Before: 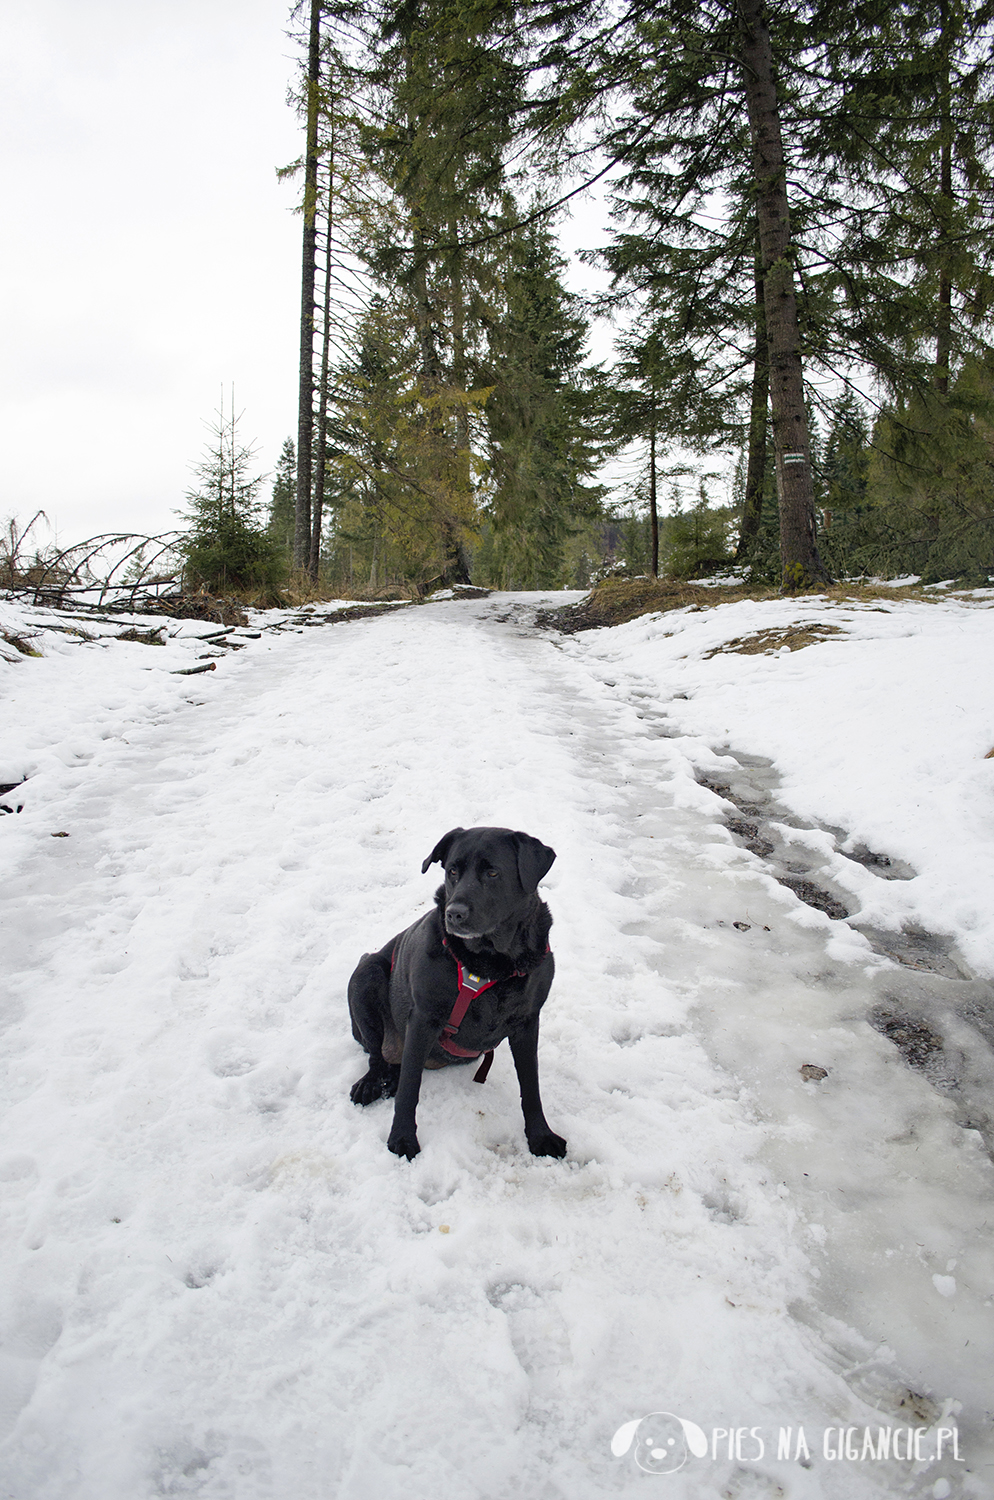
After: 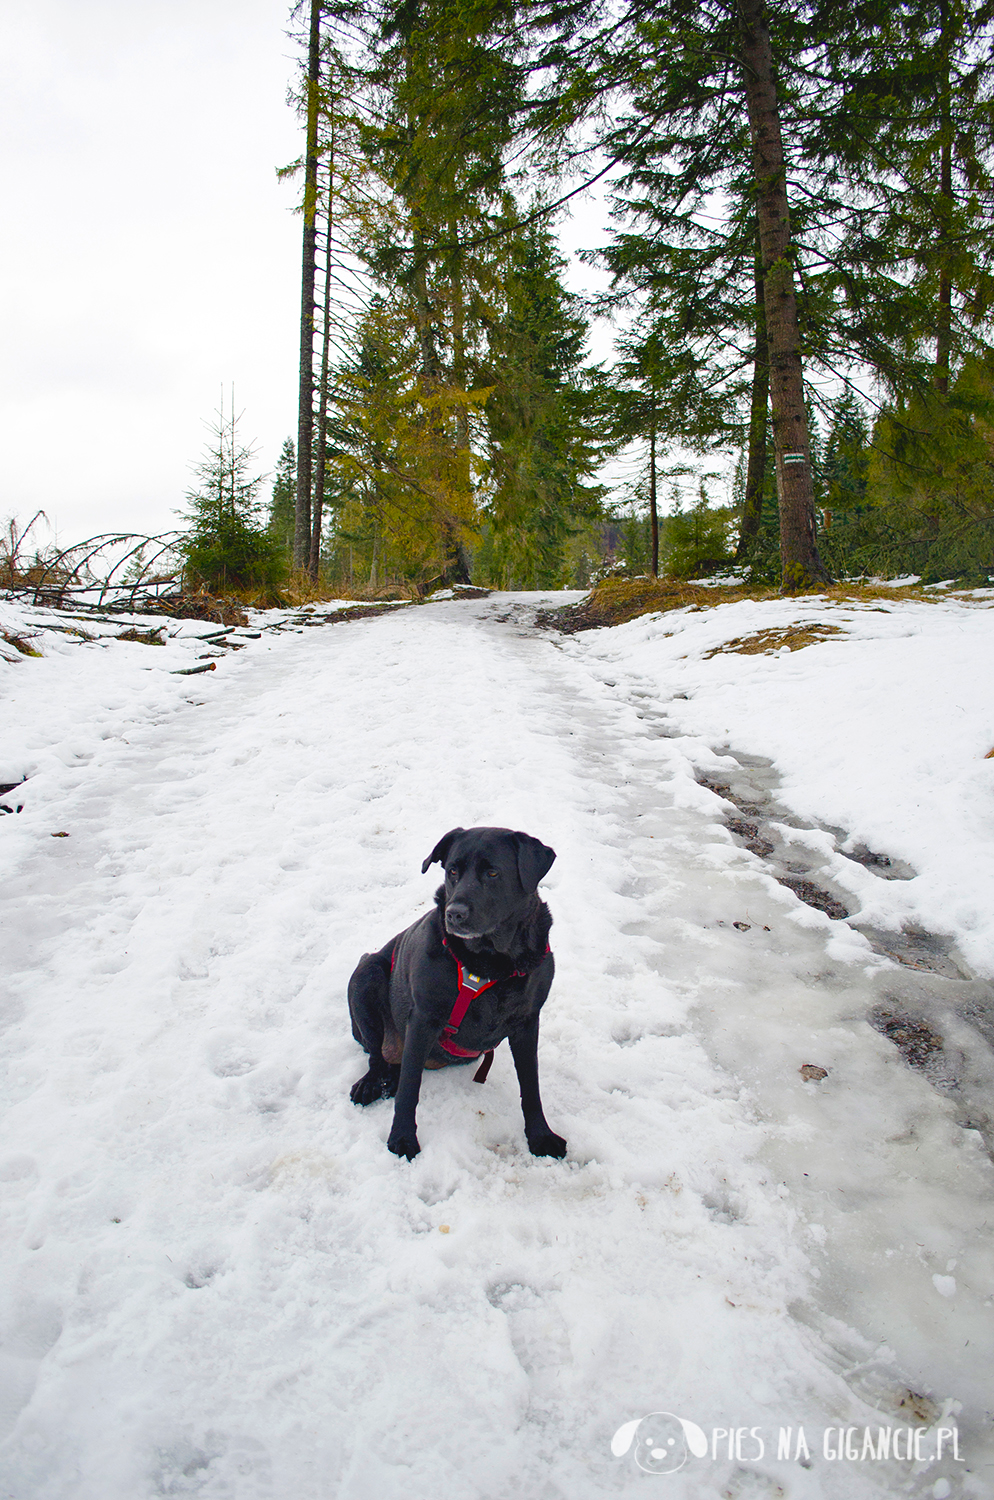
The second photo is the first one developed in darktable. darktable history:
color balance rgb: global offset › luminance 0.687%, linear chroma grading › global chroma 14.933%, perceptual saturation grading › global saturation 20%, perceptual saturation grading › highlights -25.836%, perceptual saturation grading › shadows 49.832%
